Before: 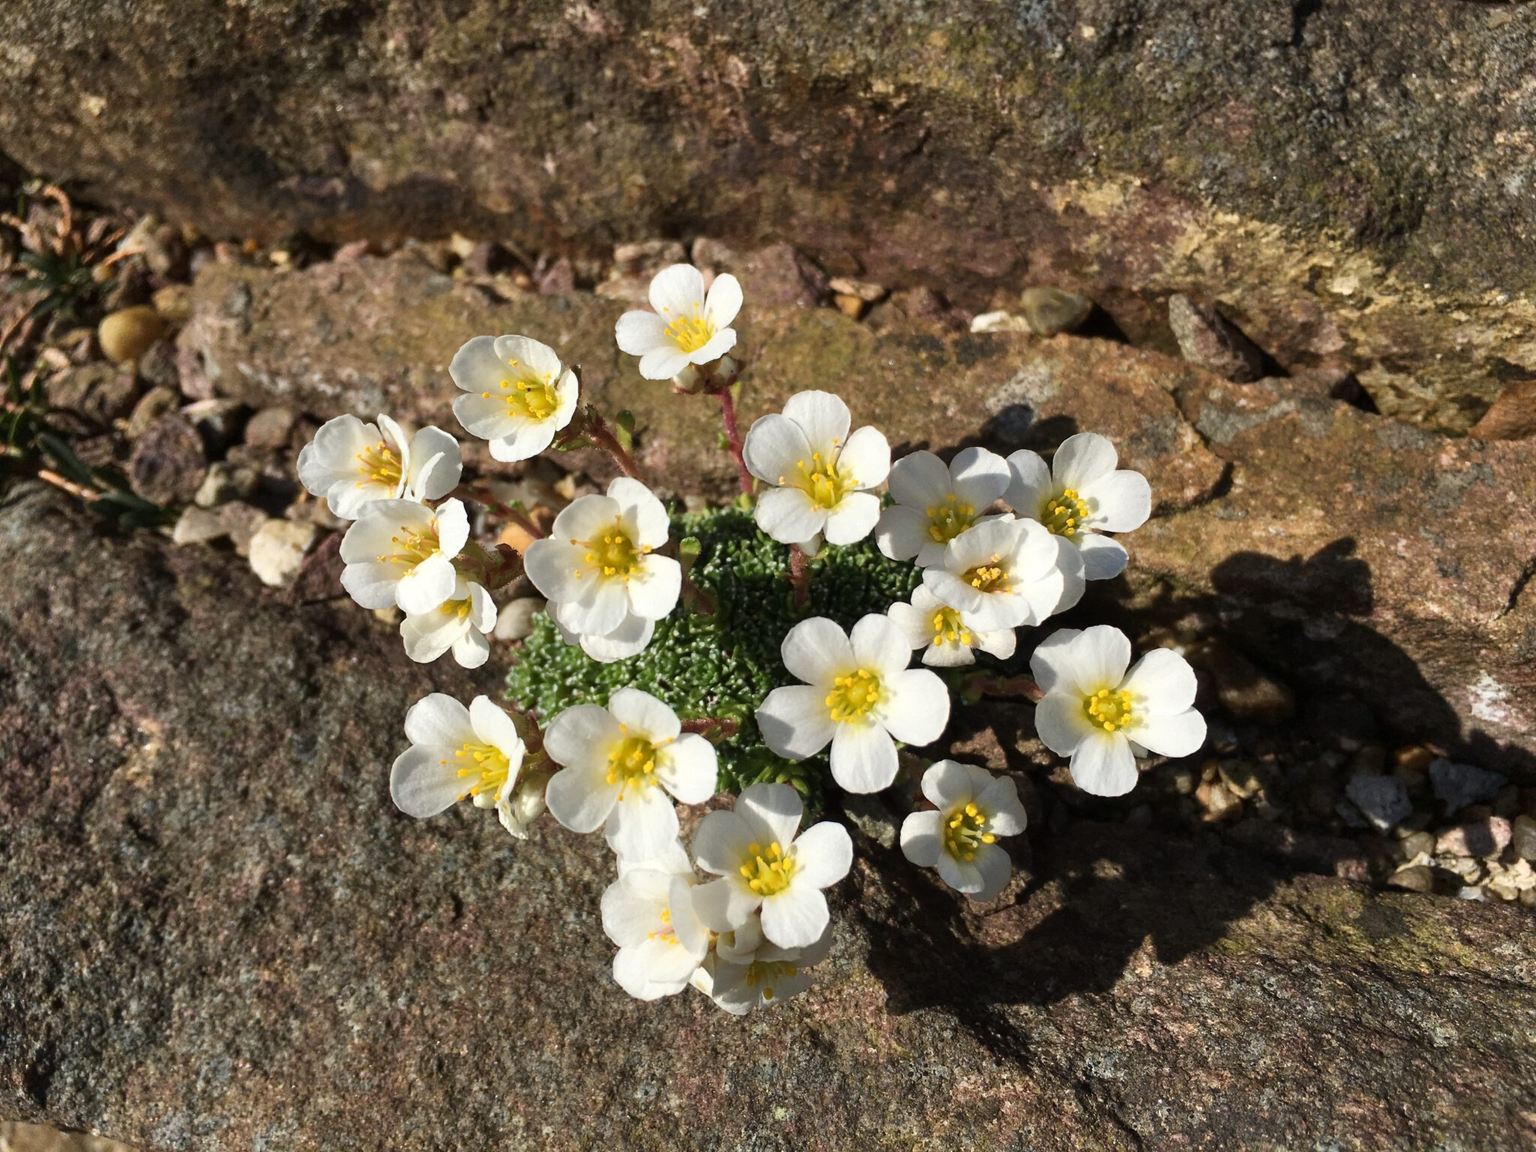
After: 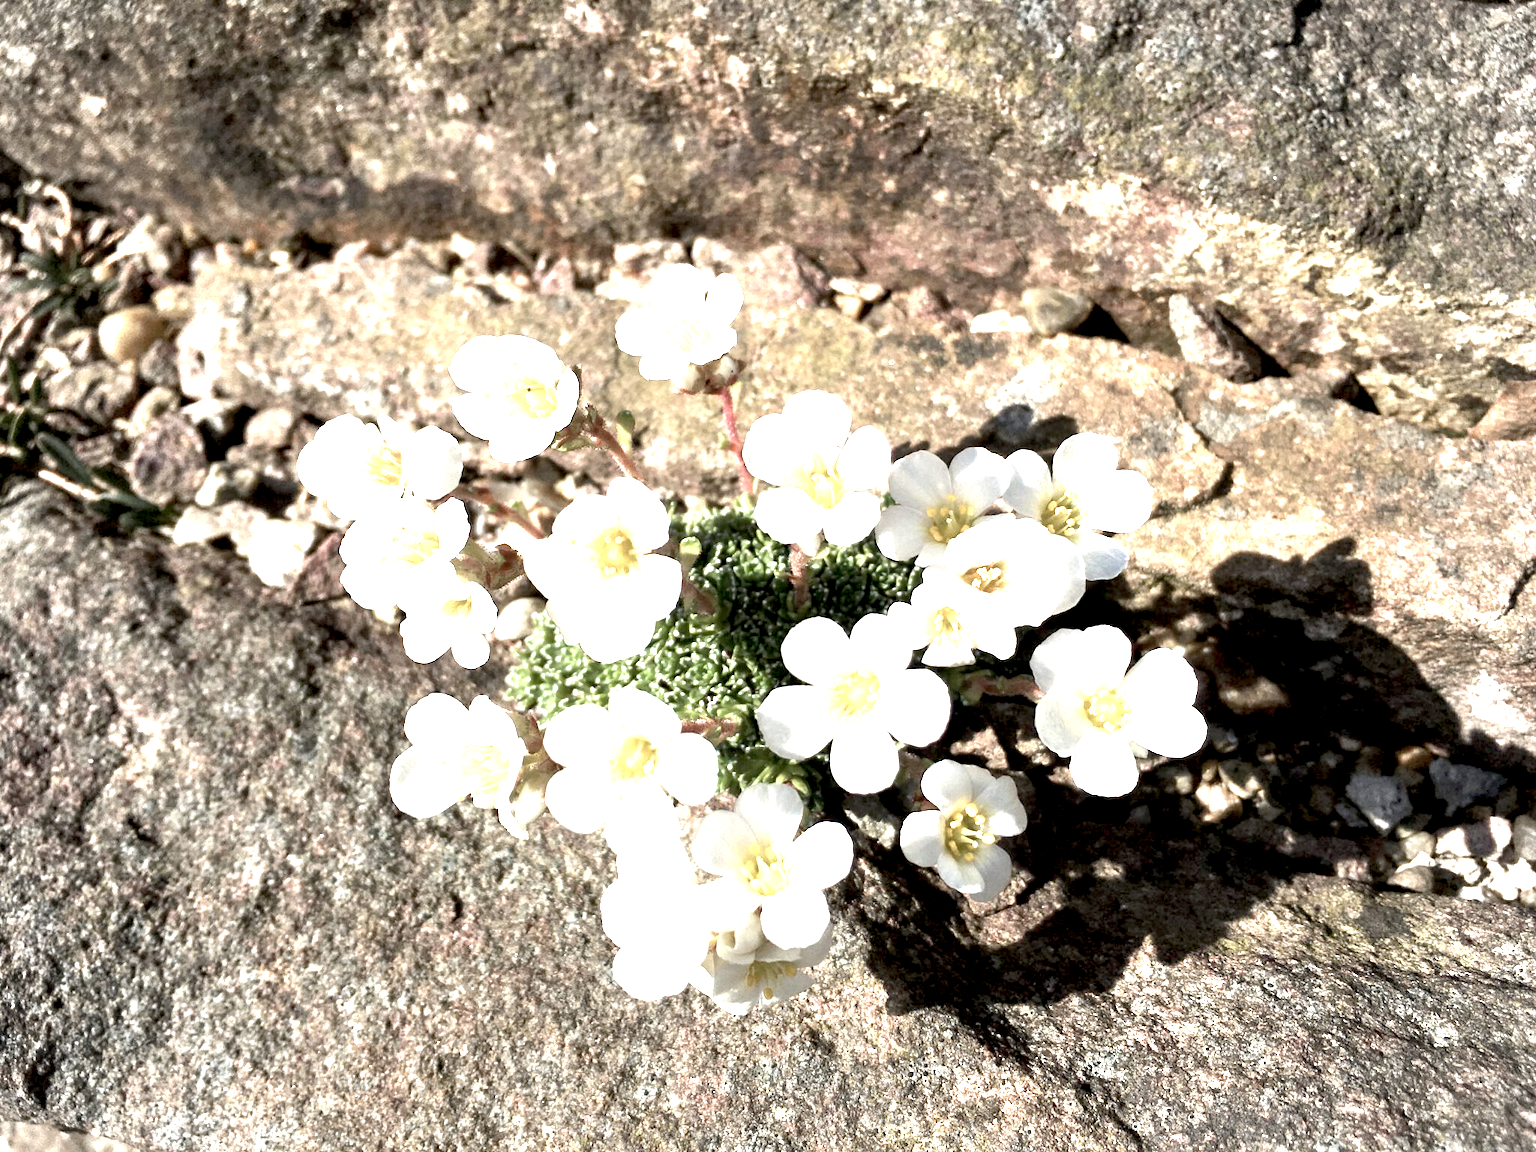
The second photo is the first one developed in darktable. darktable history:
tone equalizer: on, module defaults
exposure: black level correction 0.005, exposure 2.081 EV, compensate highlight preservation false
vignetting: fall-off radius 61.04%, brightness -0.21
color zones: curves: ch0 [(0, 0.559) (0.153, 0.551) (0.229, 0.5) (0.429, 0.5) (0.571, 0.5) (0.714, 0.5) (0.857, 0.5) (1, 0.559)]; ch1 [(0, 0.417) (0.112, 0.336) (0.213, 0.26) (0.429, 0.34) (0.571, 0.35) (0.683, 0.331) (0.857, 0.344) (1, 0.417)]
